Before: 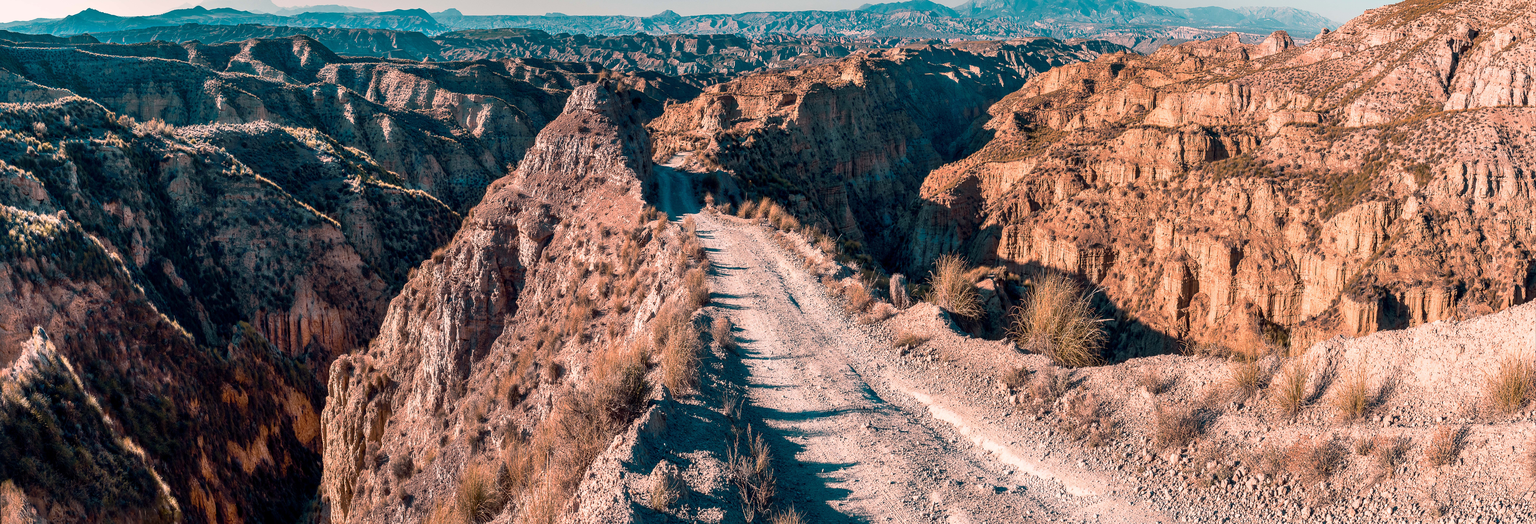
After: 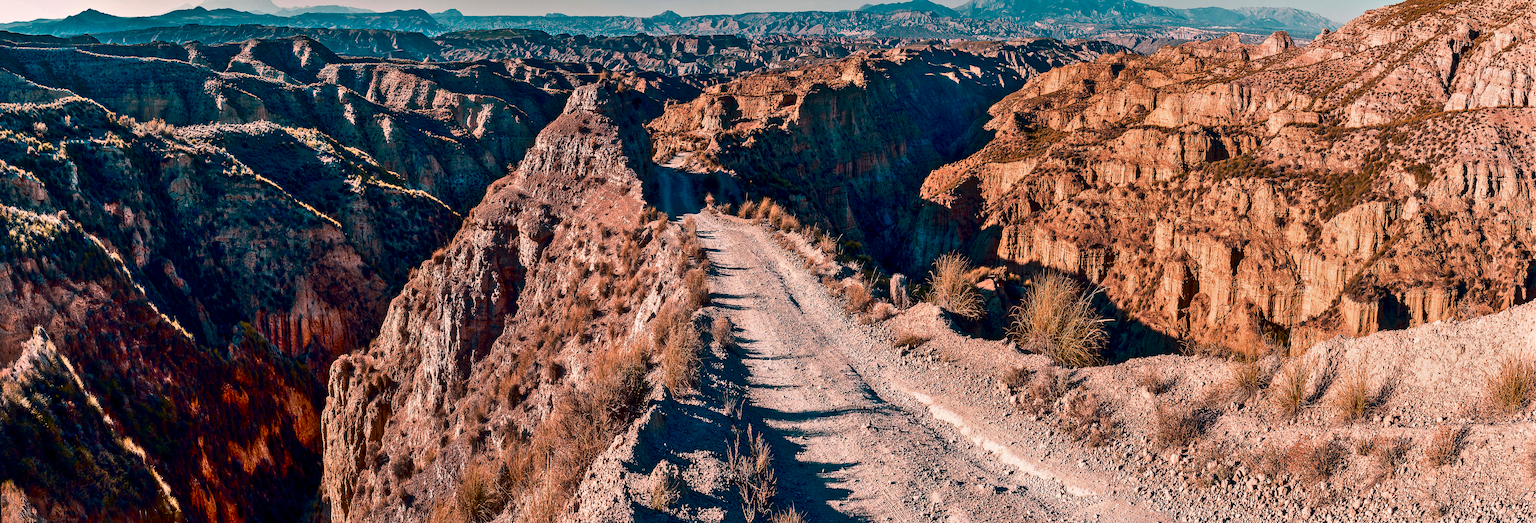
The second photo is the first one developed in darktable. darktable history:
shadows and highlights: soften with gaussian
contrast brightness saturation: contrast 0.13, brightness -0.24, saturation 0.14
